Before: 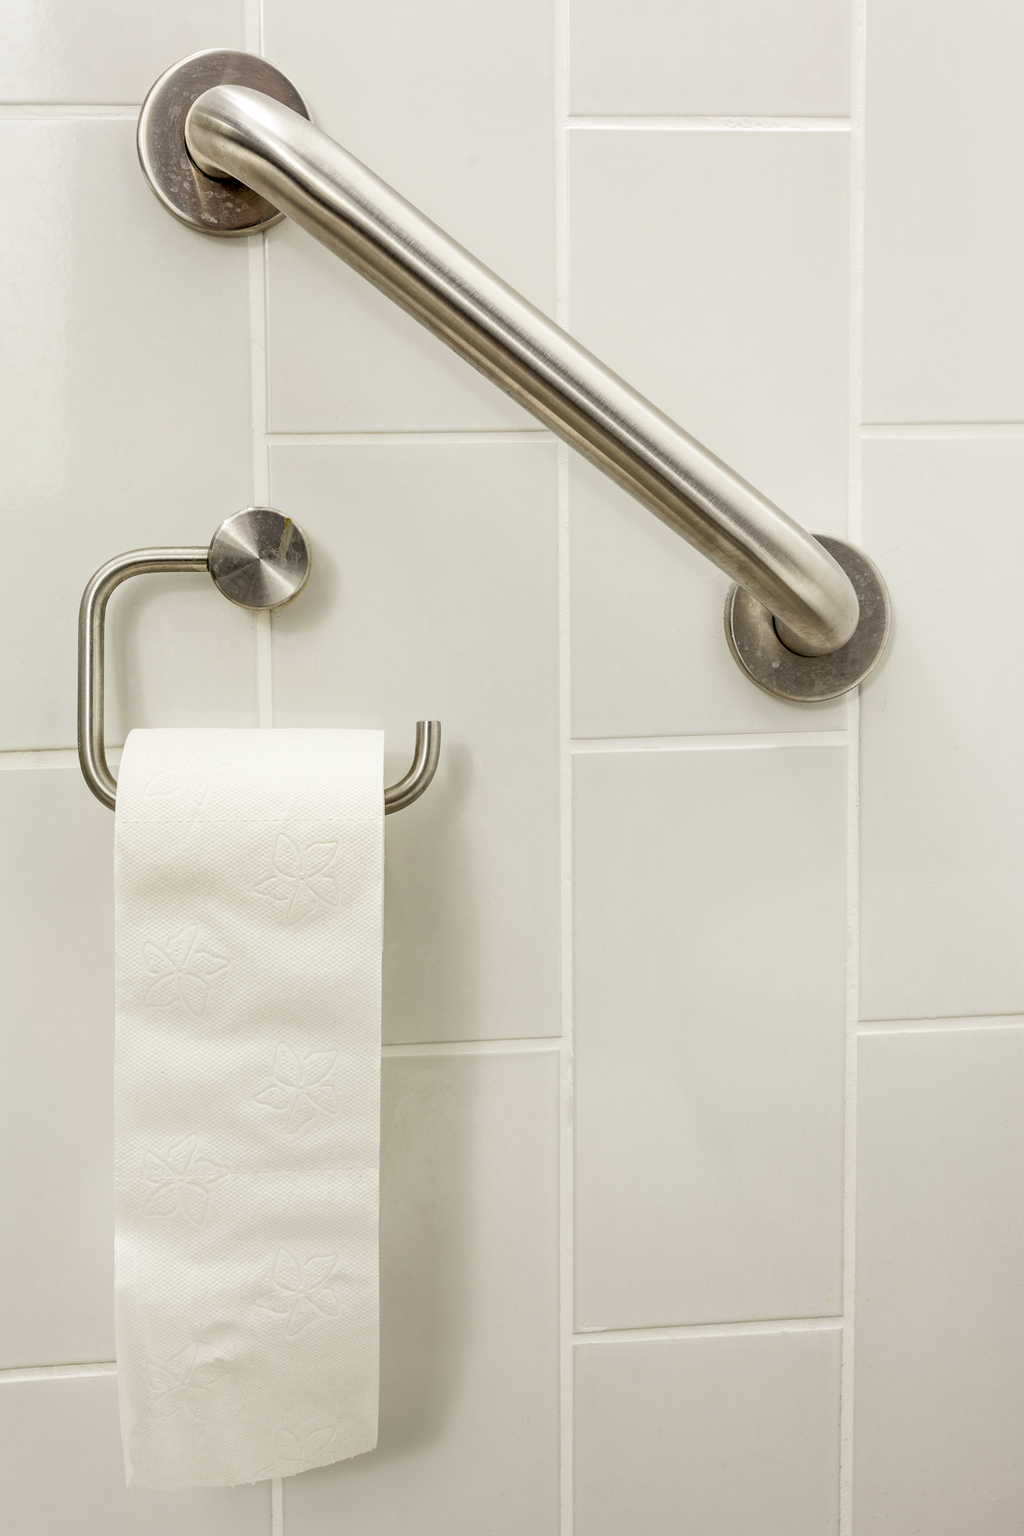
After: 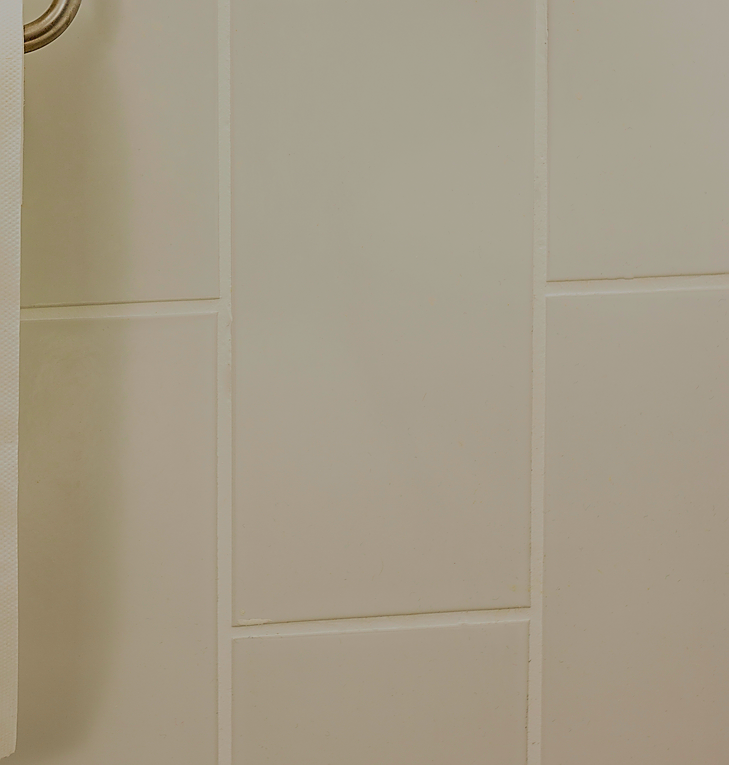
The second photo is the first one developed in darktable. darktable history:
crop and rotate: left 35.502%, top 49.918%, bottom 4.983%
exposure: black level correction 0.011, exposure -0.47 EV, compensate highlight preservation false
contrast brightness saturation: saturation 0.095
sharpen: radius 1.35, amount 1.249, threshold 0.736
filmic rgb: black relative exposure -8.03 EV, white relative exposure 4.01 EV, hardness 4.12, color science v6 (2022)
color balance rgb: global offset › luminance 0.488%, linear chroma grading › global chroma 15.008%, perceptual saturation grading › global saturation 12.325%, hue shift -2.01°, contrast -21.332%
velvia: on, module defaults
